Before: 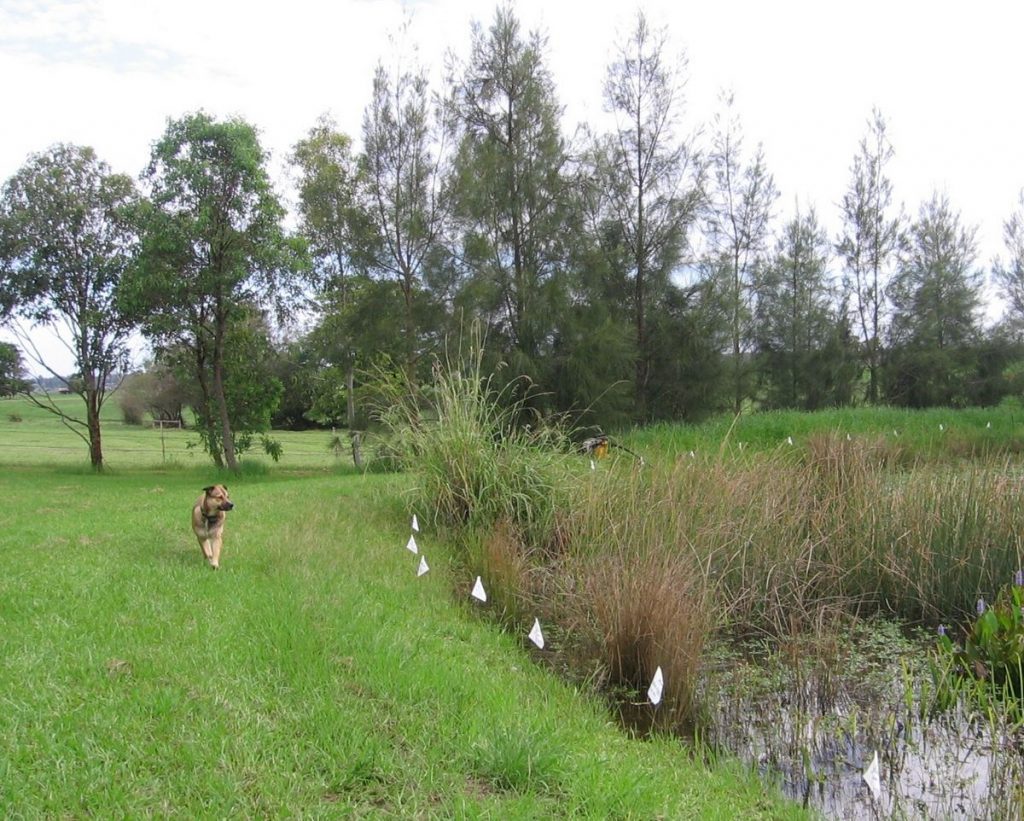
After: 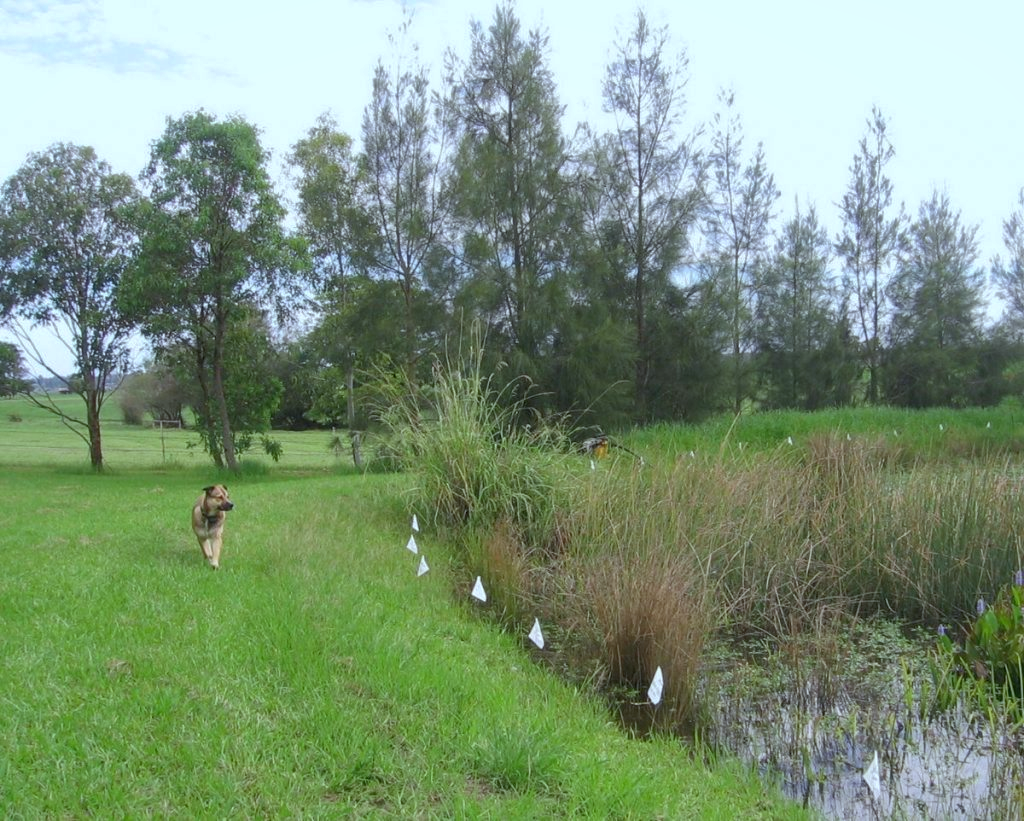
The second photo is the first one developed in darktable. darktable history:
shadows and highlights: on, module defaults
color balance rgb: global vibrance 10%
white balance: red 0.925, blue 1.046
